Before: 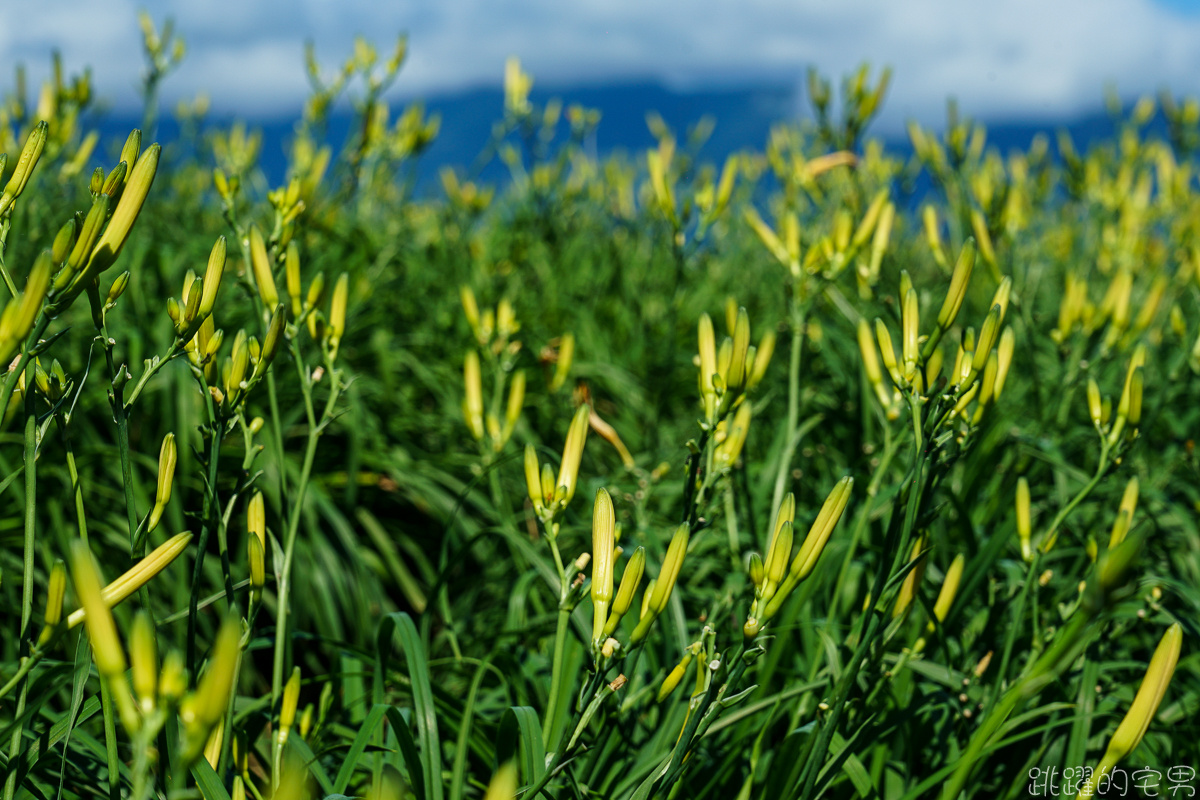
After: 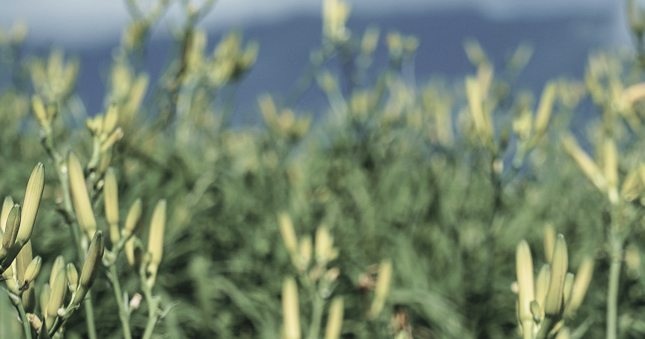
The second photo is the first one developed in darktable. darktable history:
crop: left 15.223%, top 9.197%, right 30.965%, bottom 48.422%
shadows and highlights: soften with gaussian
contrast brightness saturation: brightness 0.186, saturation -0.517
